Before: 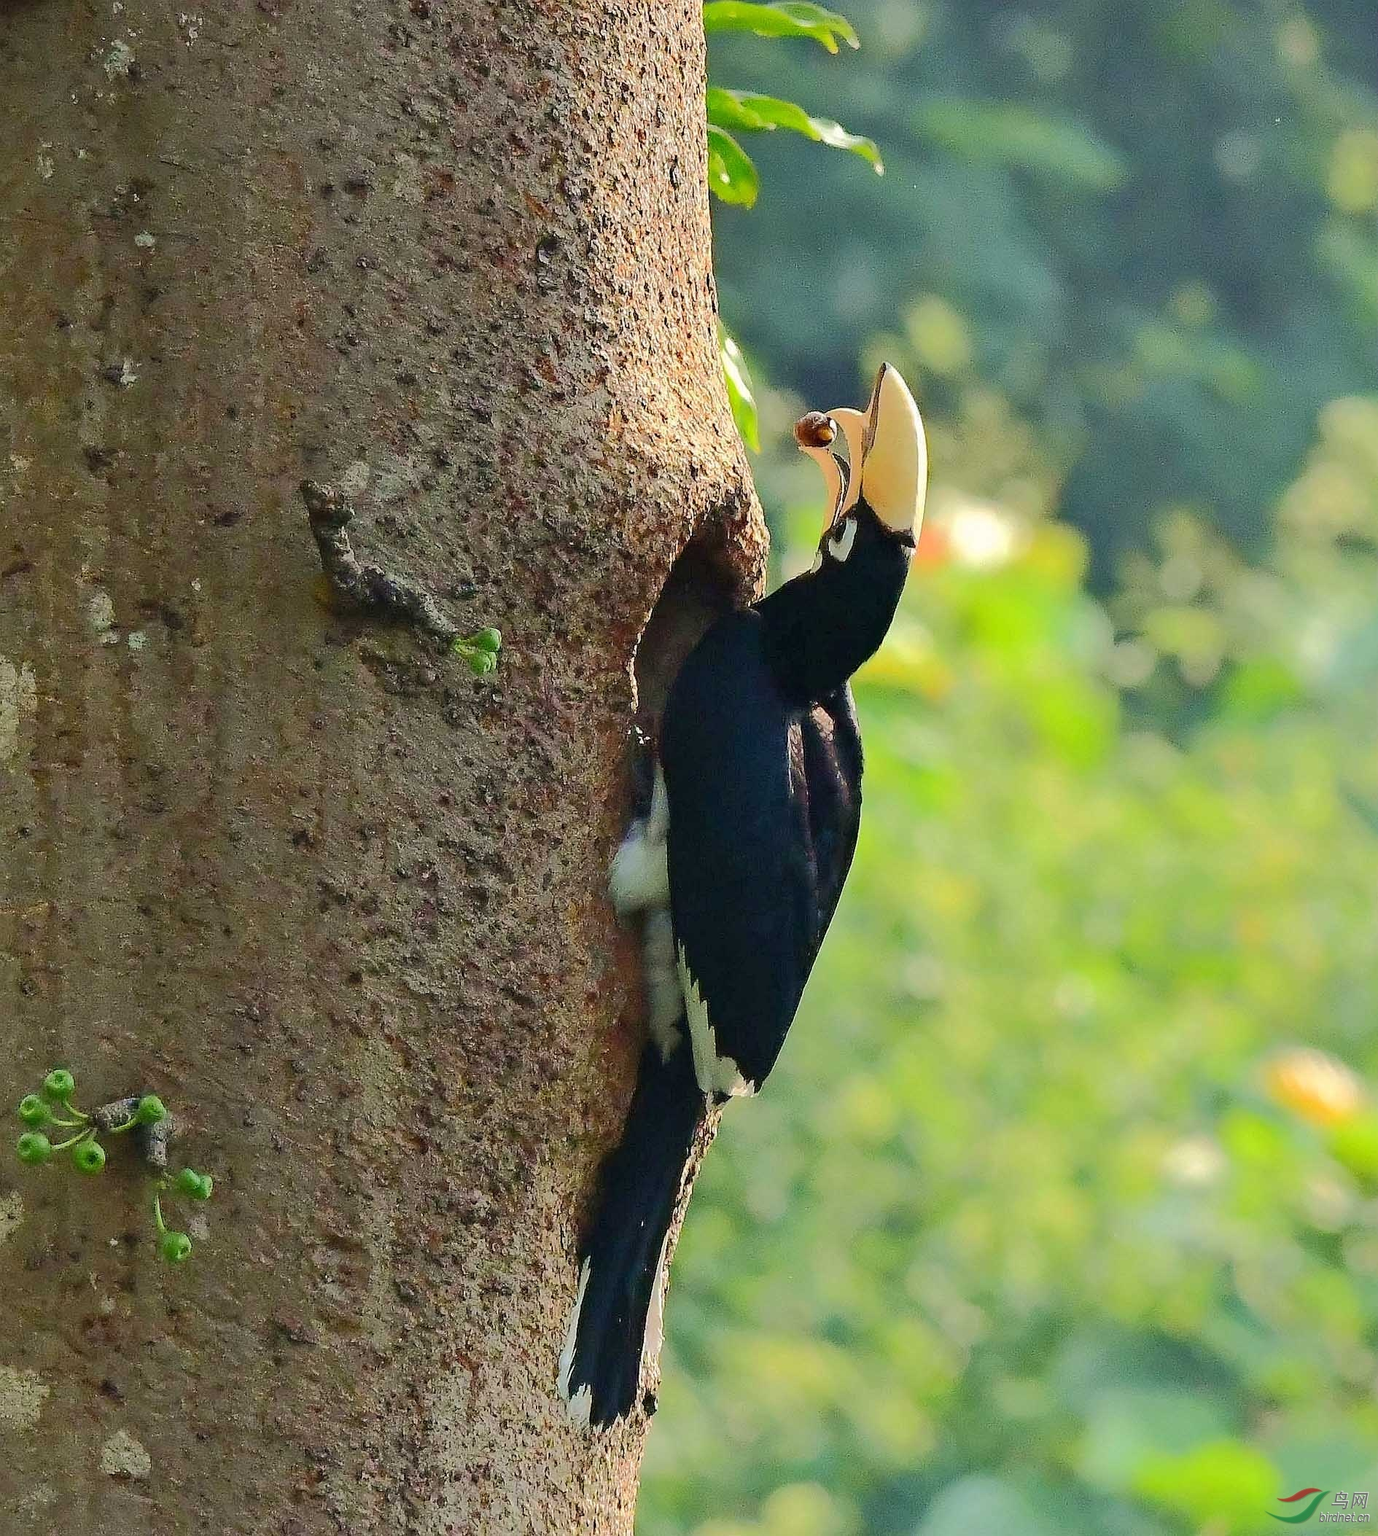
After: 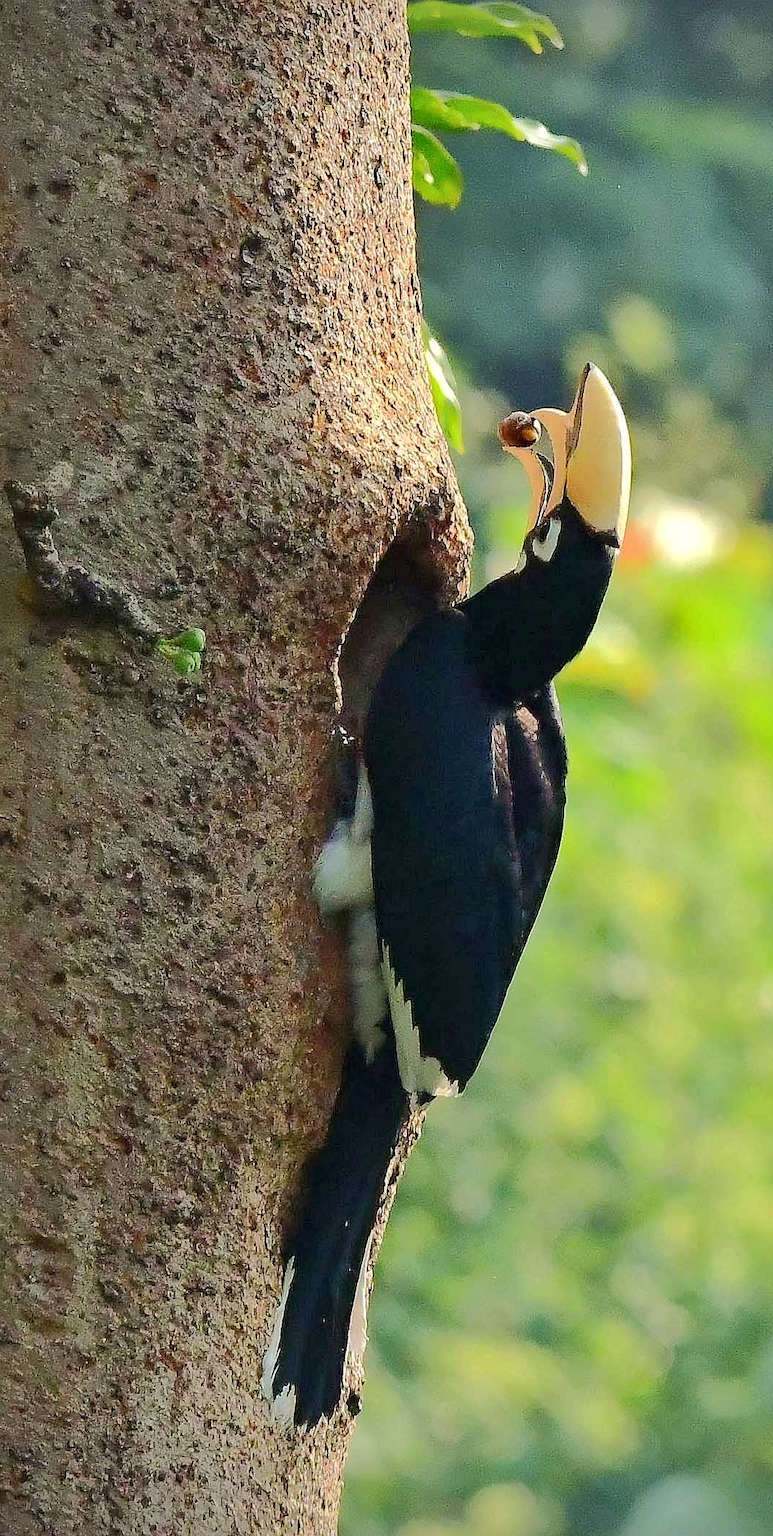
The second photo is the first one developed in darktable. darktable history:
crop: left 21.499%, right 22.349%
vignetting: fall-off start 97.29%, fall-off radius 78.22%, brightness -0.872, width/height ratio 1.114
local contrast: mode bilateral grid, contrast 21, coarseness 50, detail 120%, midtone range 0.2
